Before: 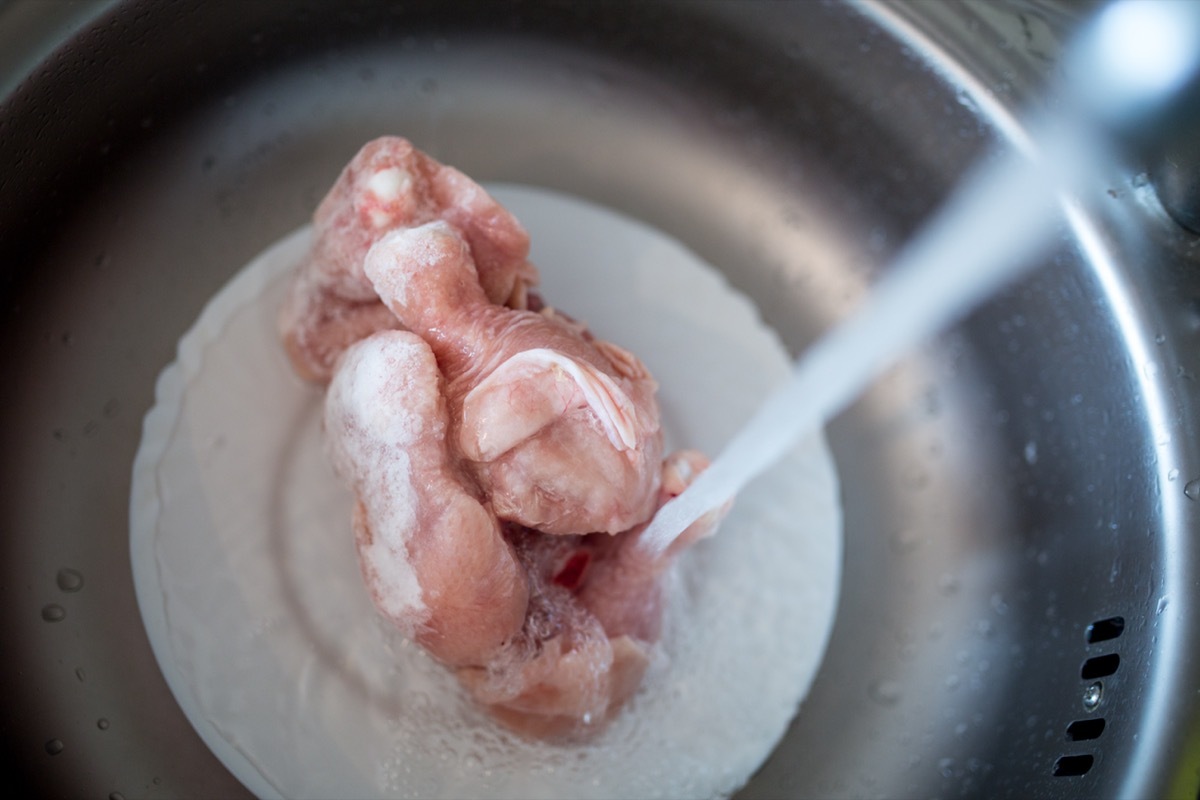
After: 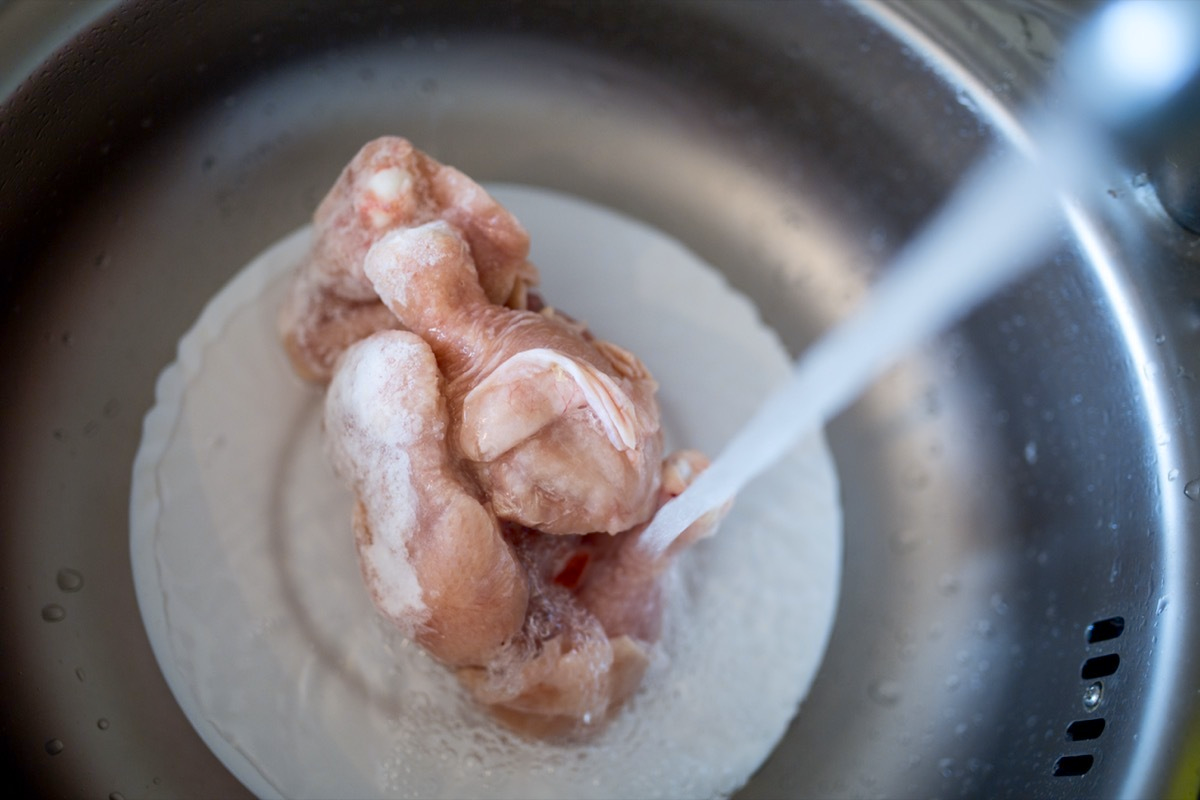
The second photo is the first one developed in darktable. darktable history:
contrast brightness saturation: contrast 0.14
shadows and highlights: on, module defaults
color contrast: green-magenta contrast 0.85, blue-yellow contrast 1.25, unbound 0
